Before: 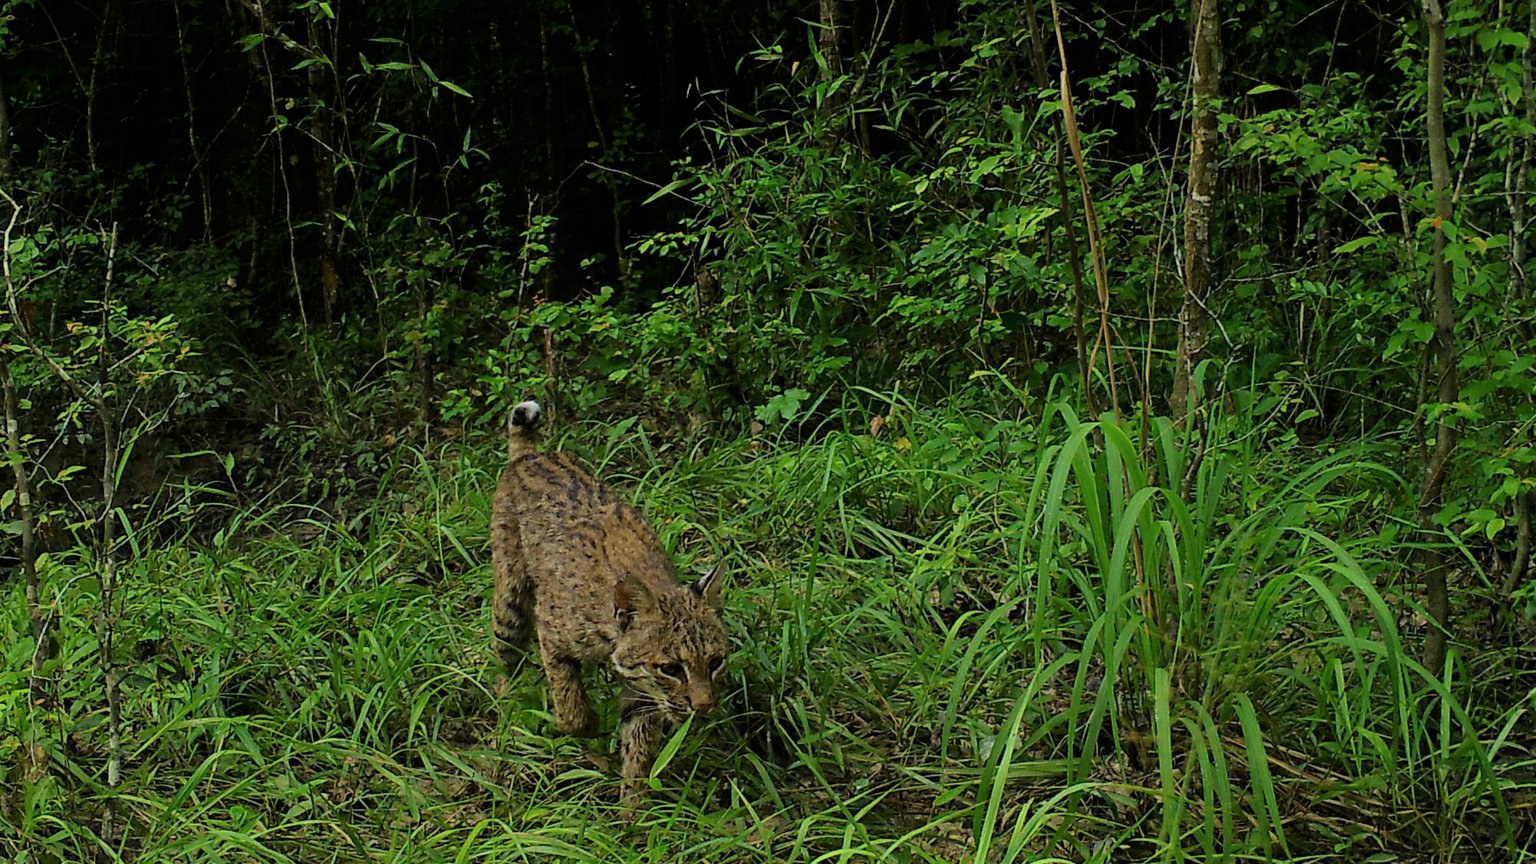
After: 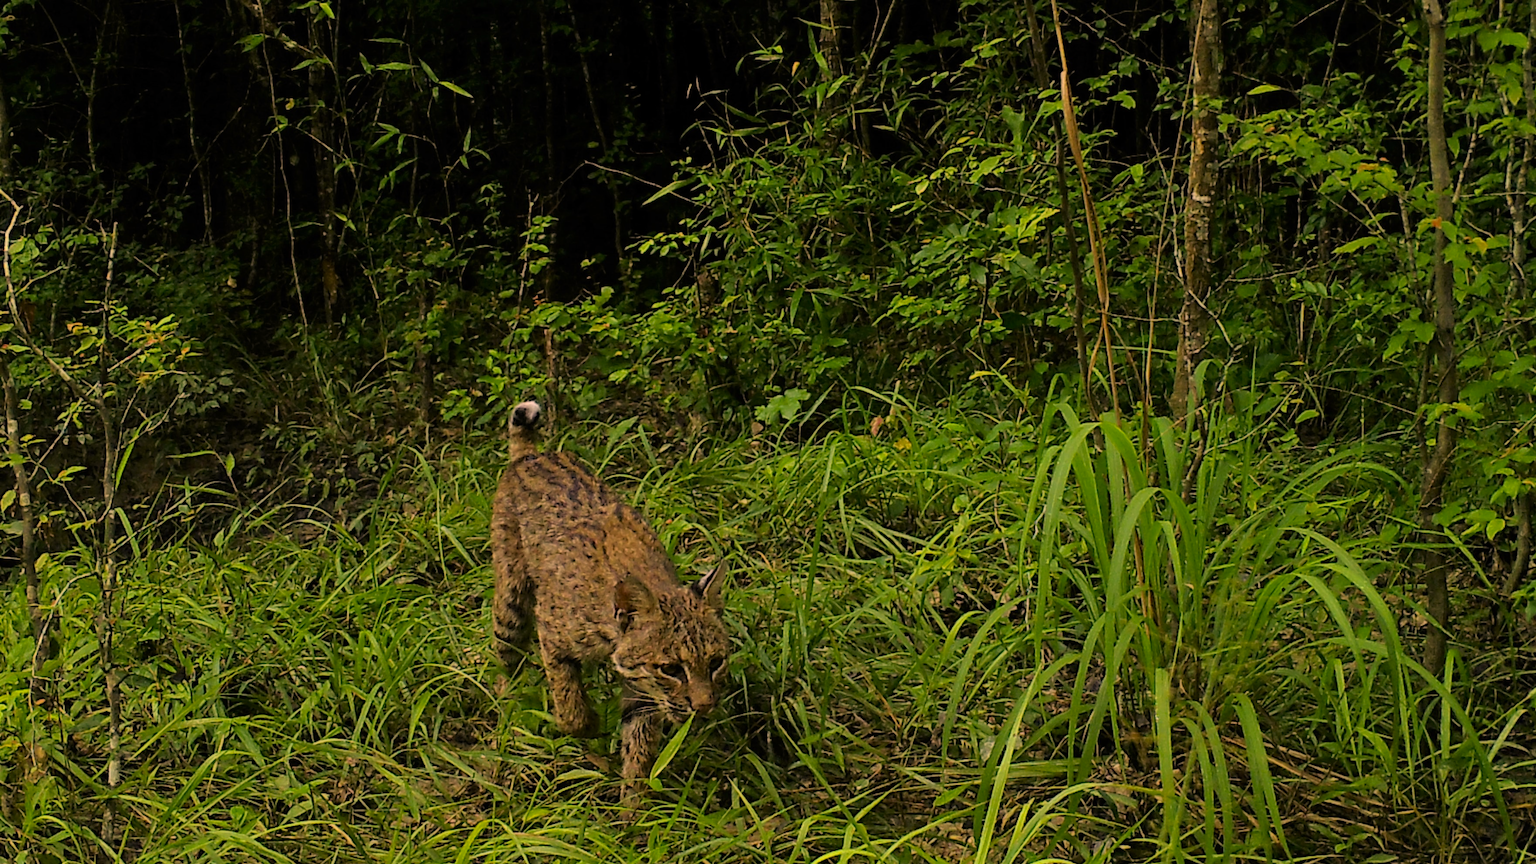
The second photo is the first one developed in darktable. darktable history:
color correction: highlights a* 20.72, highlights b* 19.39
